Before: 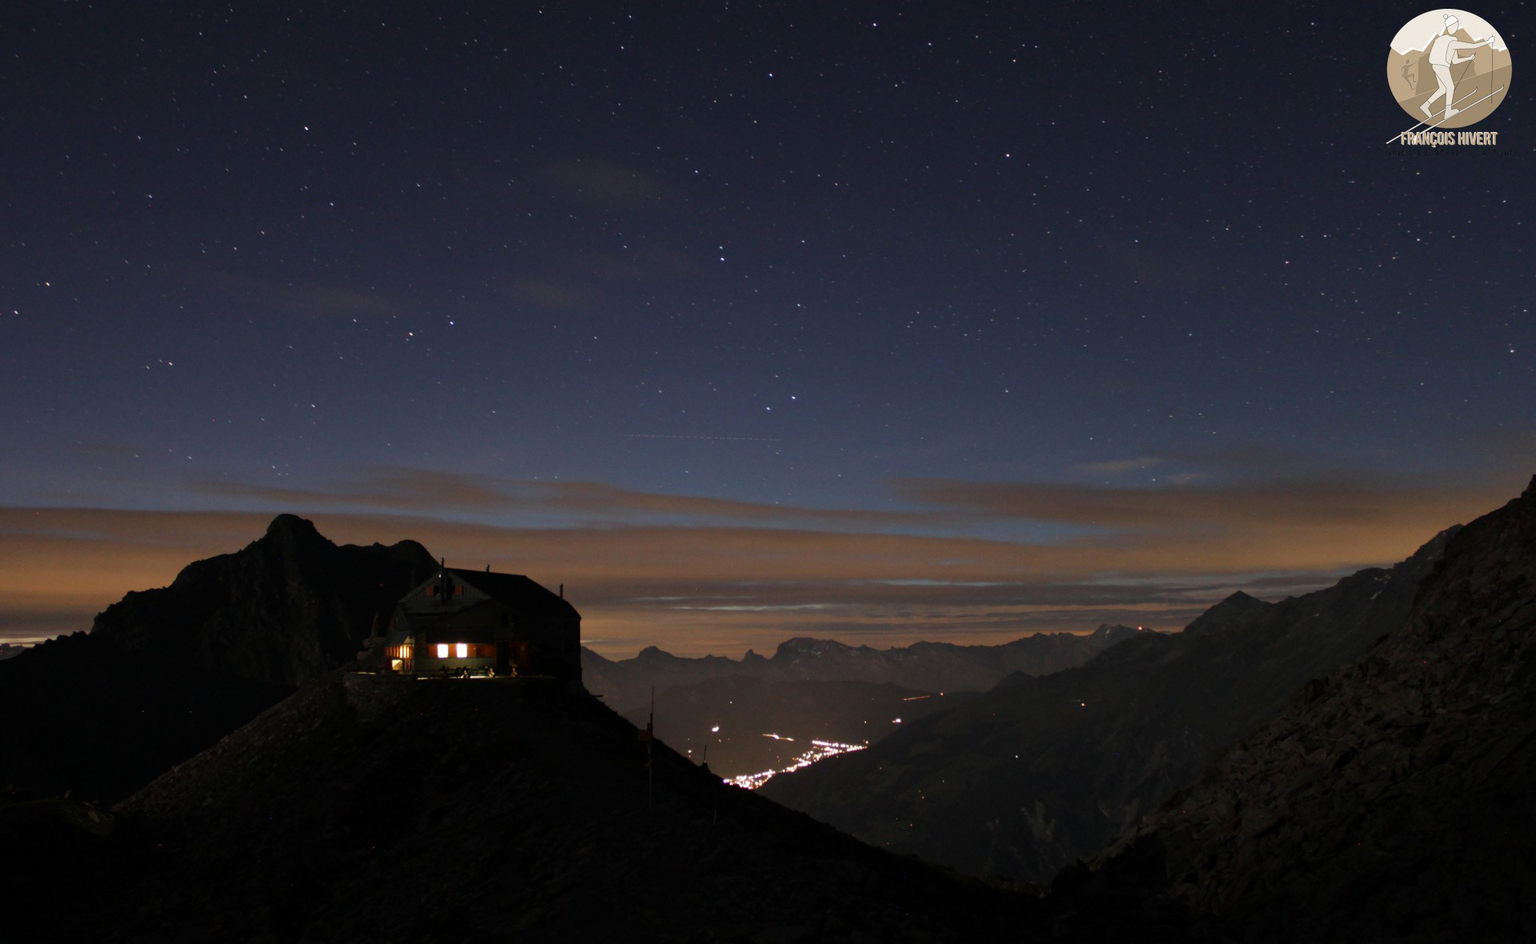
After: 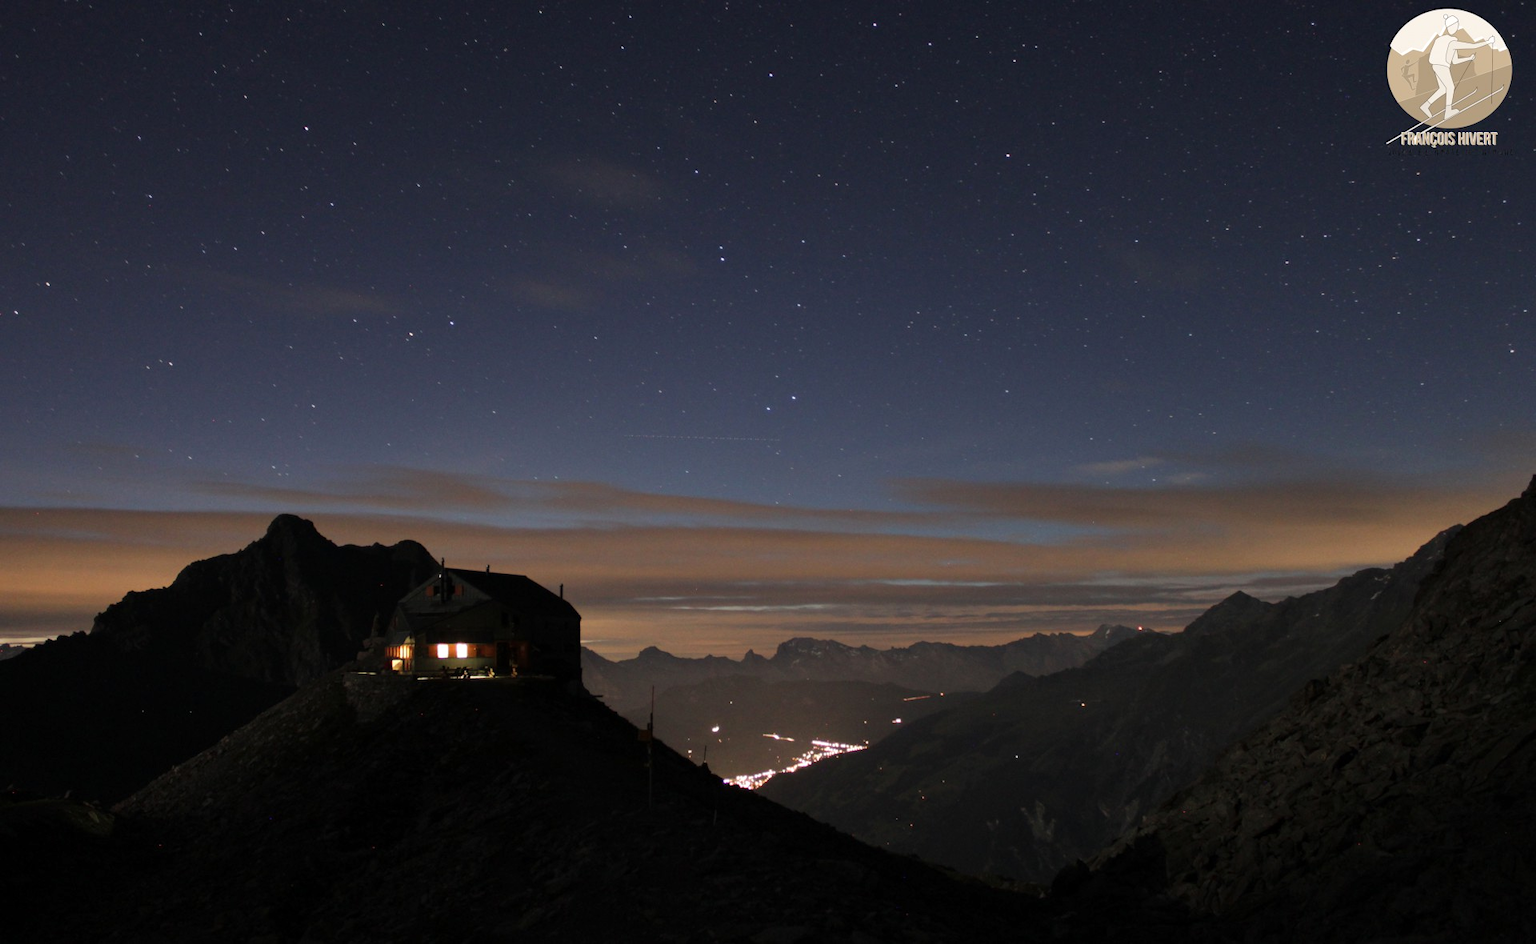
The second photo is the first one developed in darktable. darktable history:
shadows and highlights: radius 170.77, shadows 26.72, white point adjustment 3.28, highlights -68.82, soften with gaussian
